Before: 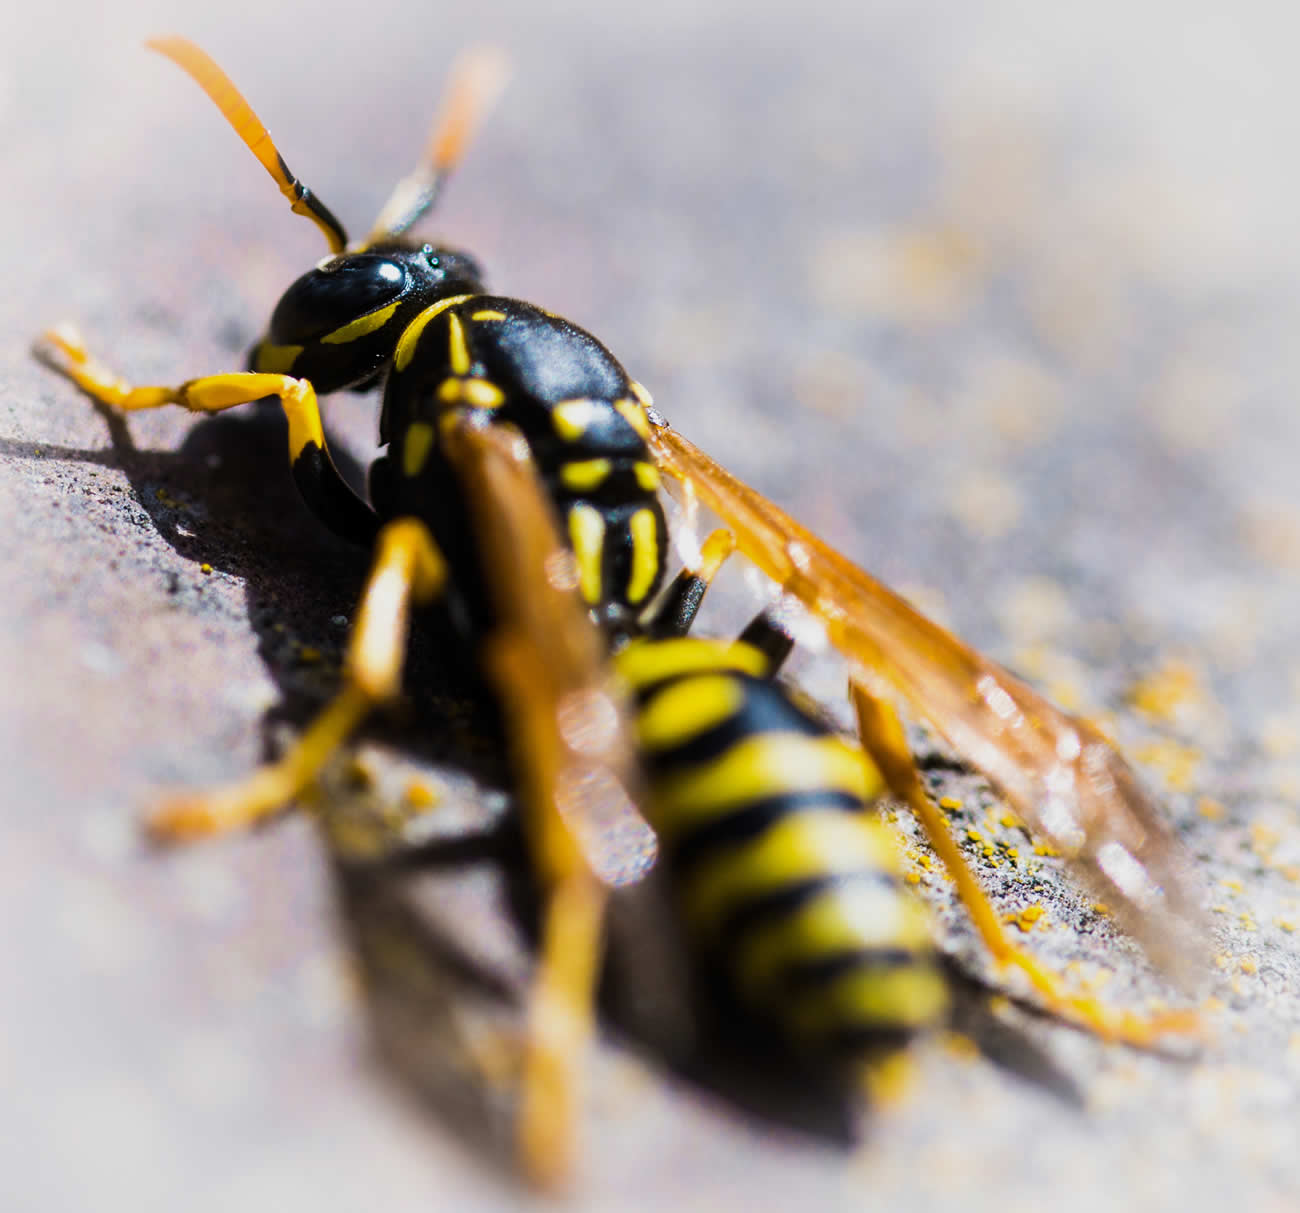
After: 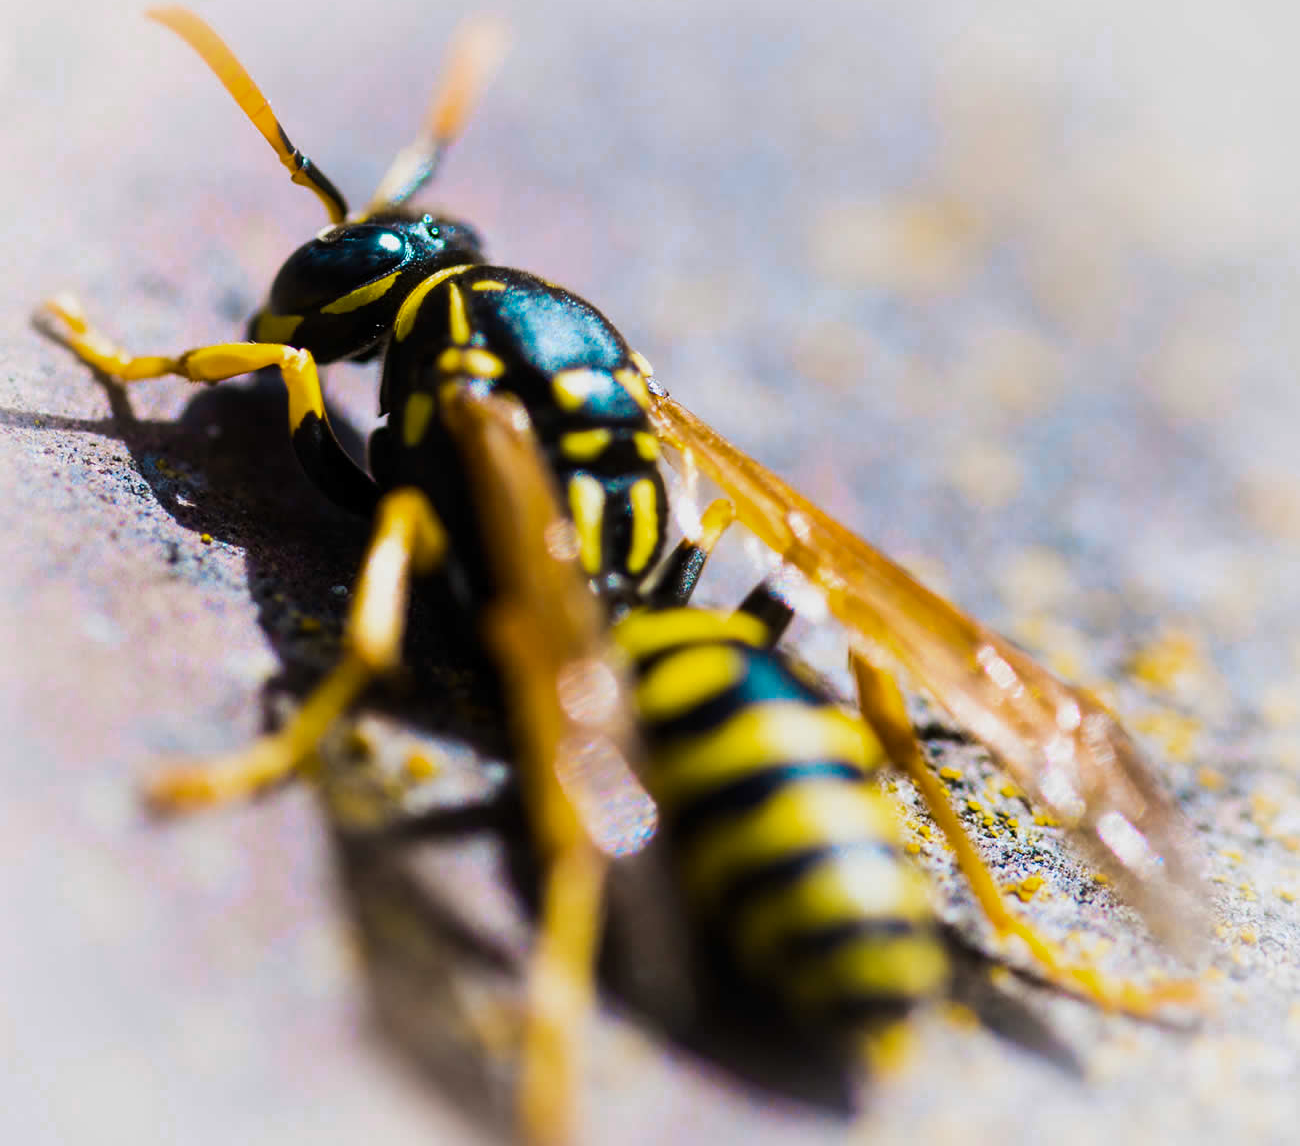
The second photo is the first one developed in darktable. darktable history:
crop and rotate: top 2.479%, bottom 3.018%
color zones: curves: ch0 [(0.254, 0.492) (0.724, 0.62)]; ch1 [(0.25, 0.528) (0.719, 0.796)]; ch2 [(0, 0.472) (0.25, 0.5) (0.73, 0.184)]
white balance: emerald 1
